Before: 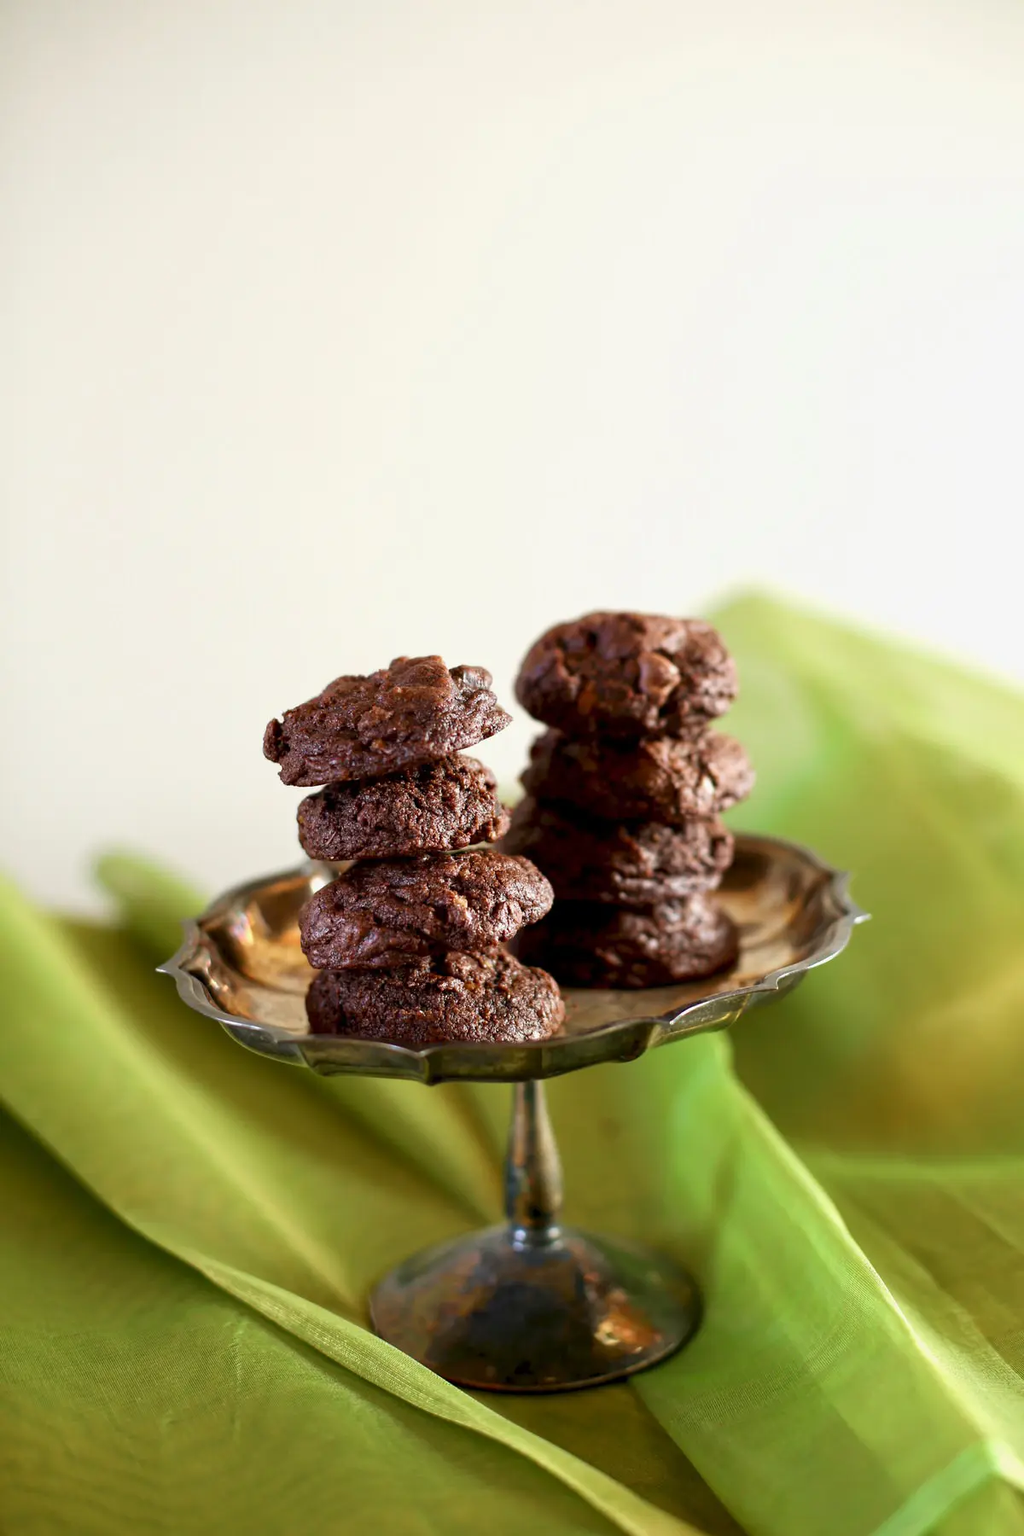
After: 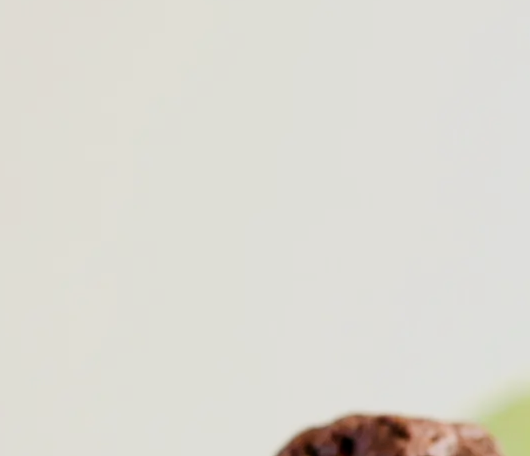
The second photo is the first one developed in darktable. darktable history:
filmic rgb: black relative exposure -7.65 EV, white relative exposure 4.56 EV, hardness 3.61, iterations of high-quality reconstruction 0
shadows and highlights: shadows -12.99, white point adjustment 3.95, highlights 26.49
crop: left 28.974%, top 16.855%, right 26.776%, bottom 57.81%
